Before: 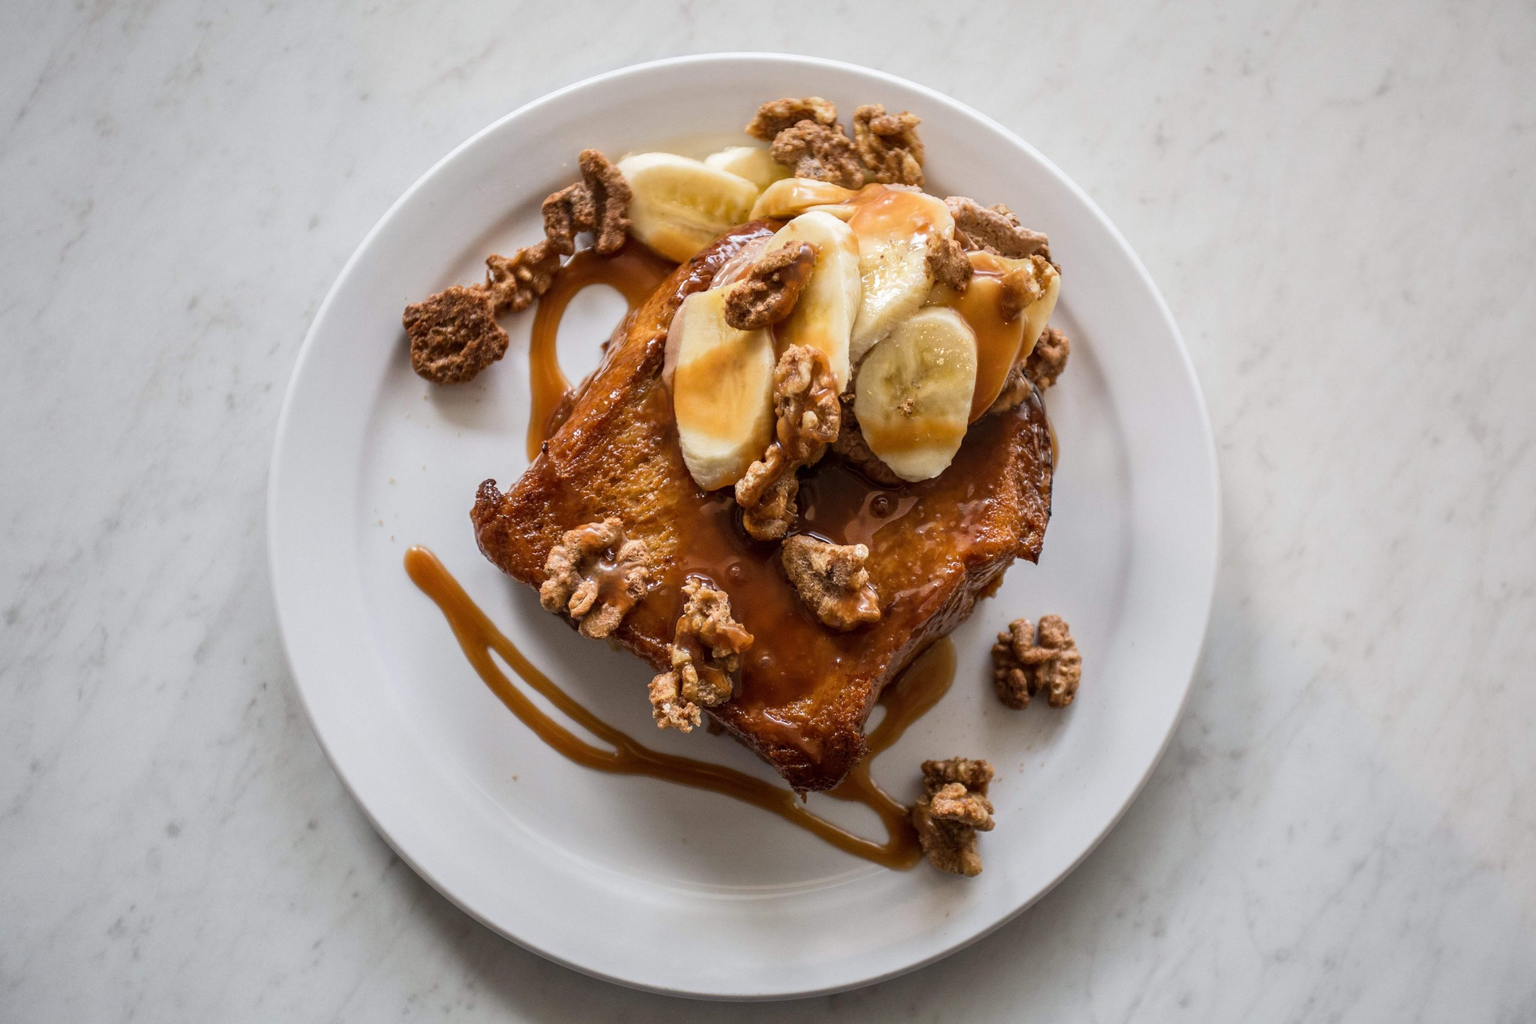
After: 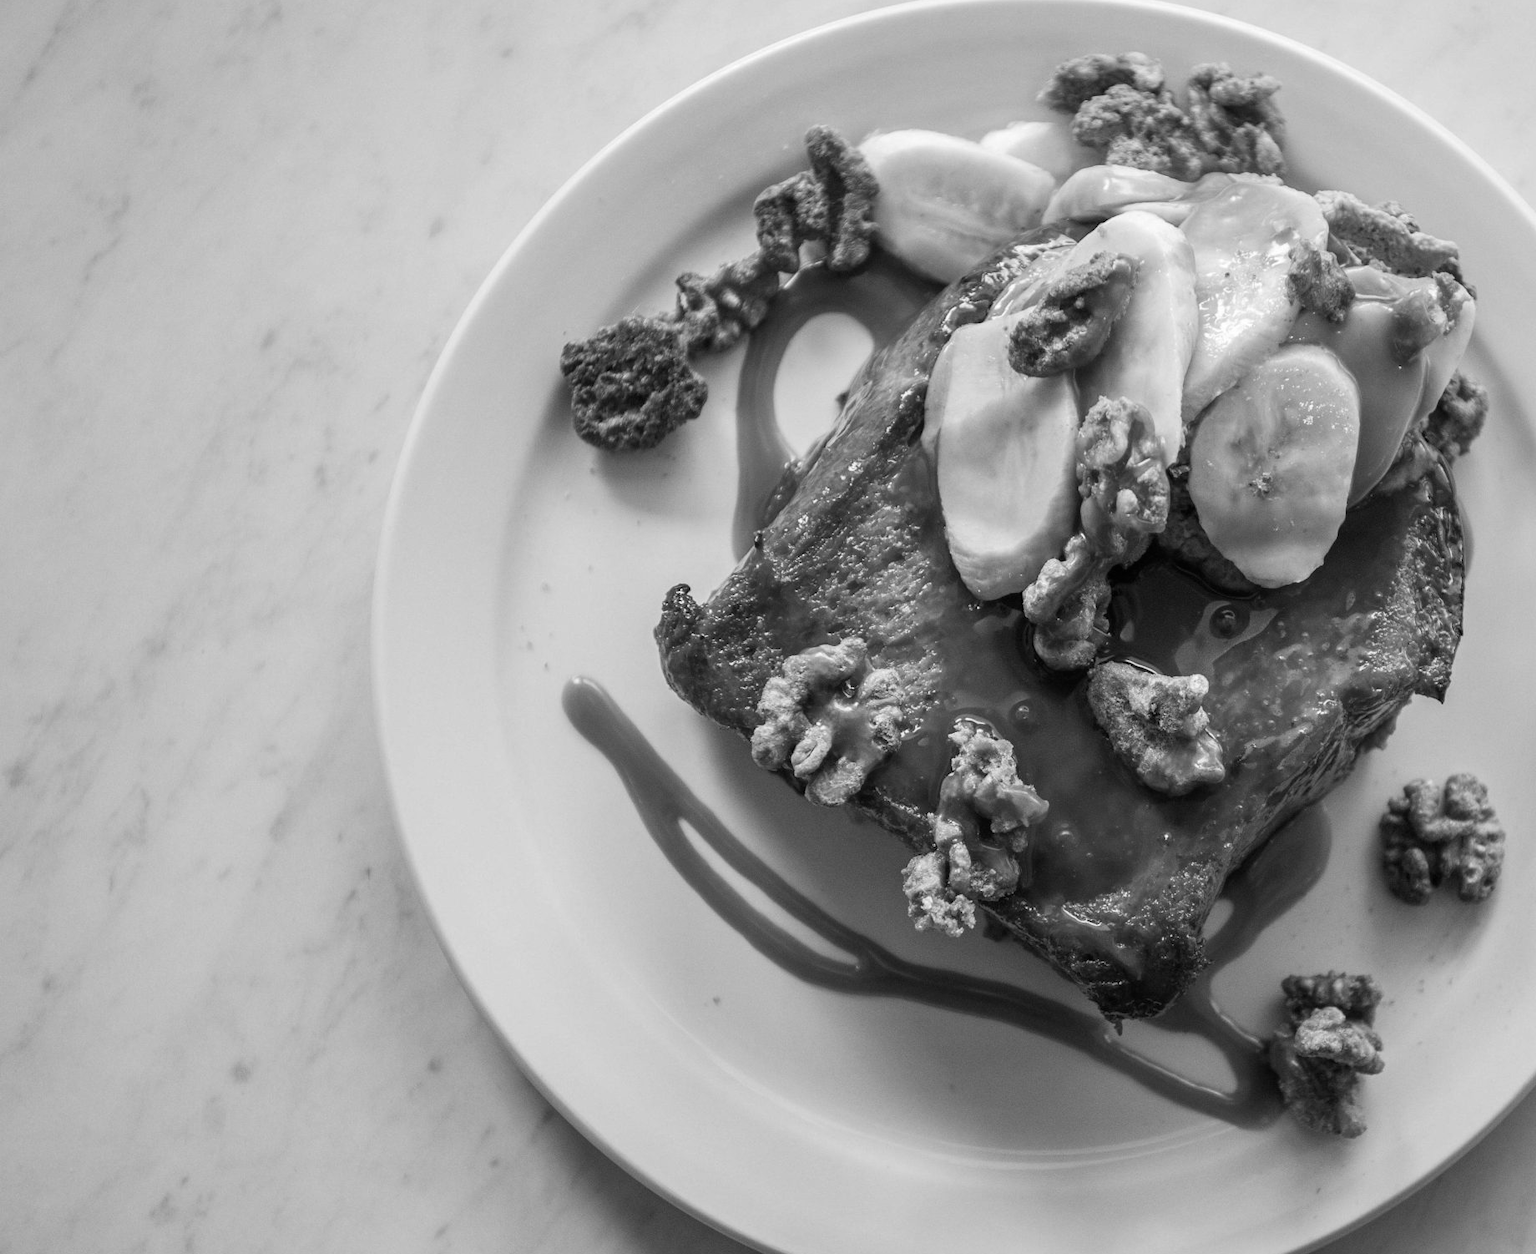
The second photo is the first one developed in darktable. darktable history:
crop: top 5.803%, right 27.864%, bottom 5.804%
contrast brightness saturation: saturation -1
